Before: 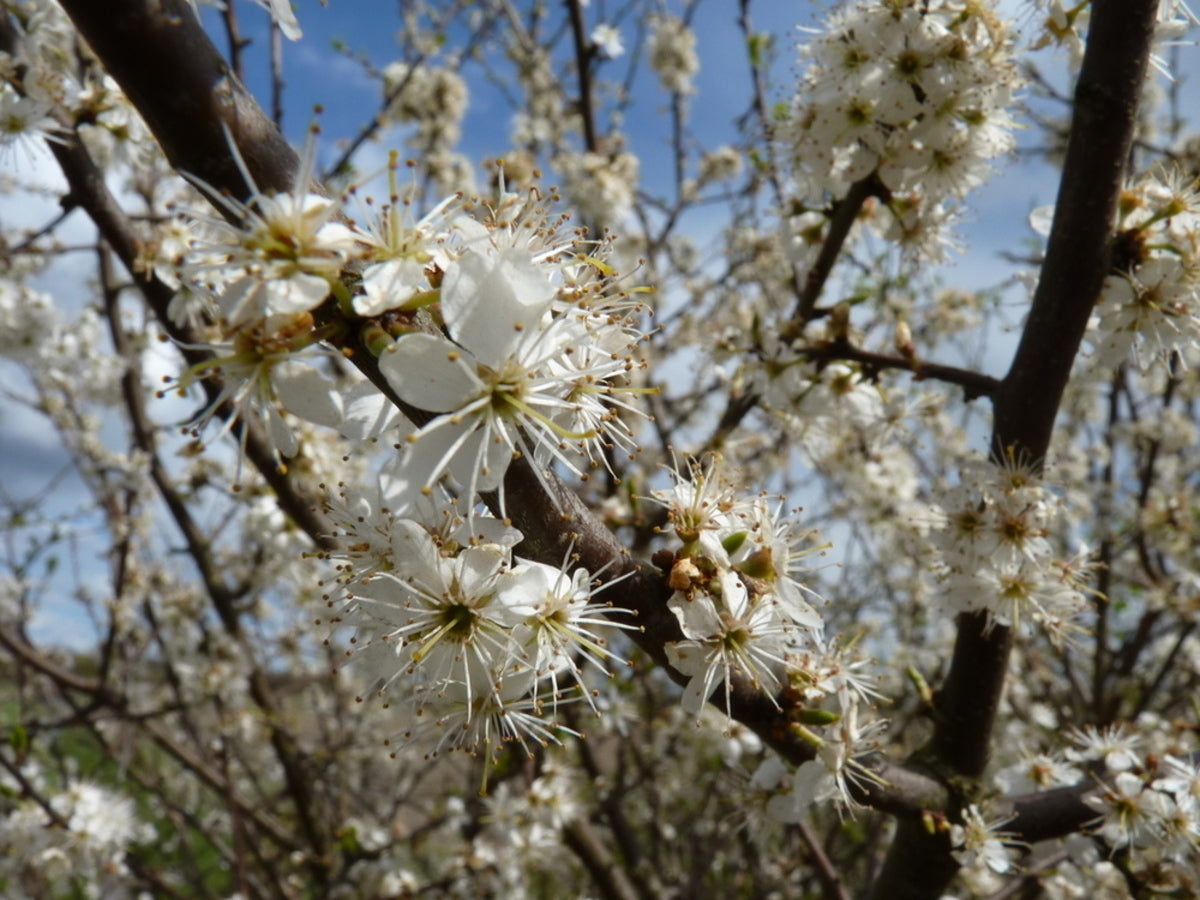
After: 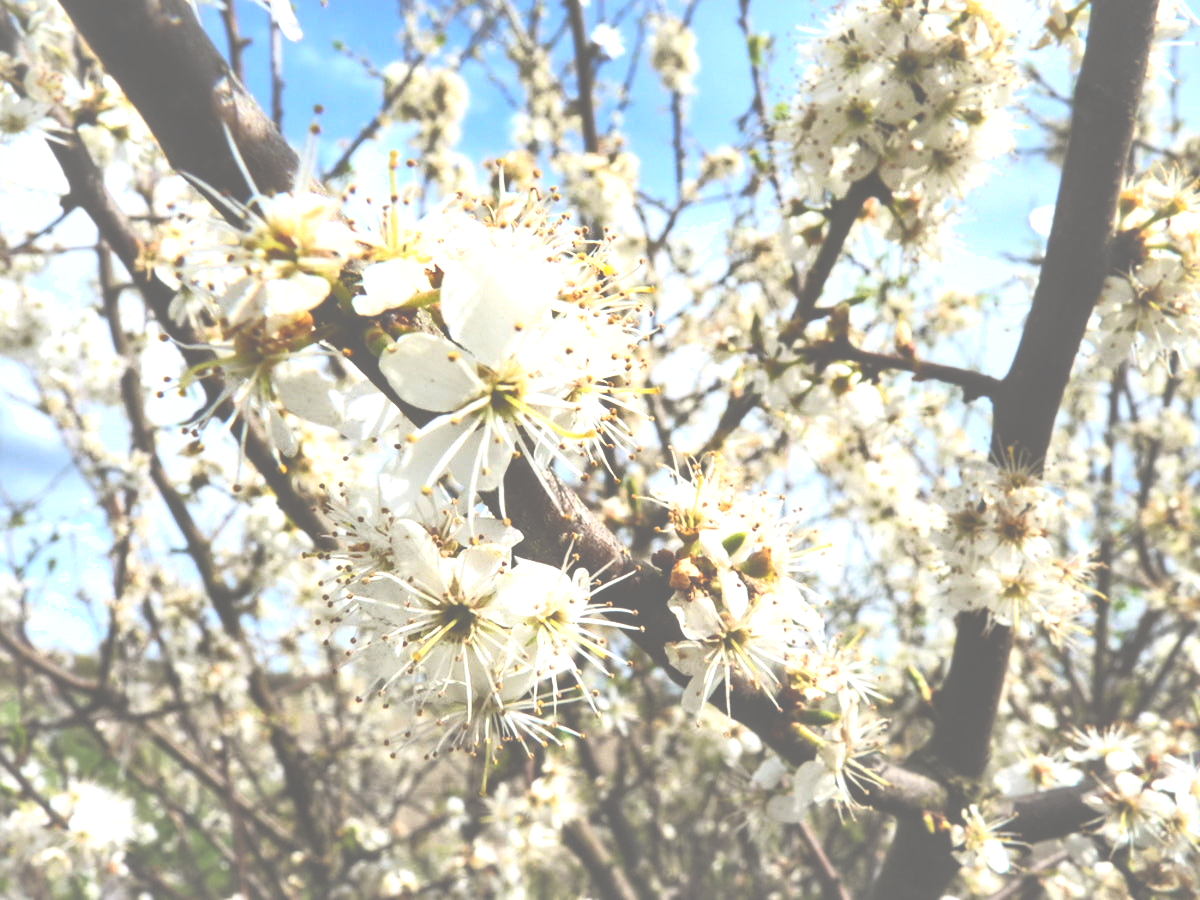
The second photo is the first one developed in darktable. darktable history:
local contrast: on, module defaults
exposure: black level correction -0.071, exposure 0.5 EV, compensate highlight preservation false
base curve: curves: ch0 [(0, 0) (0.028, 0.03) (0.121, 0.232) (0.46, 0.748) (0.859, 0.968) (1, 1)]
tone equalizer: -8 EV -0.75 EV, -7 EV -0.7 EV, -6 EV -0.6 EV, -5 EV -0.4 EV, -3 EV 0.4 EV, -2 EV 0.6 EV, -1 EV 0.7 EV, +0 EV 0.75 EV, edges refinement/feathering 500, mask exposure compensation -1.57 EV, preserve details no
rotate and perspective: crop left 0, crop top 0
shadows and highlights: on, module defaults
